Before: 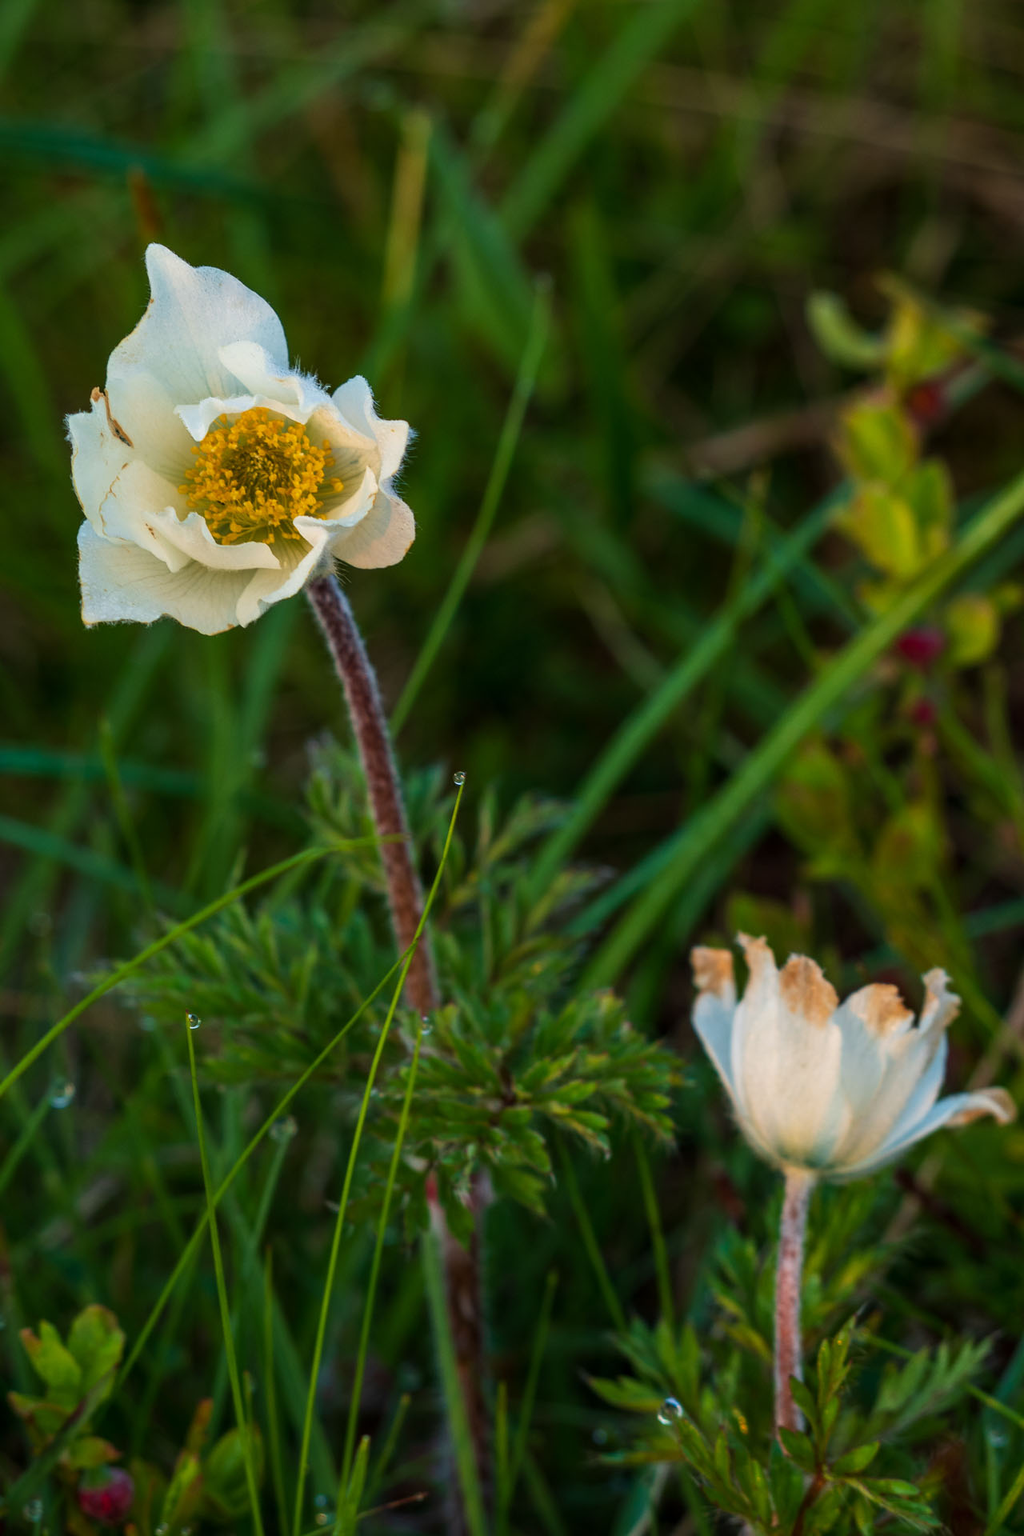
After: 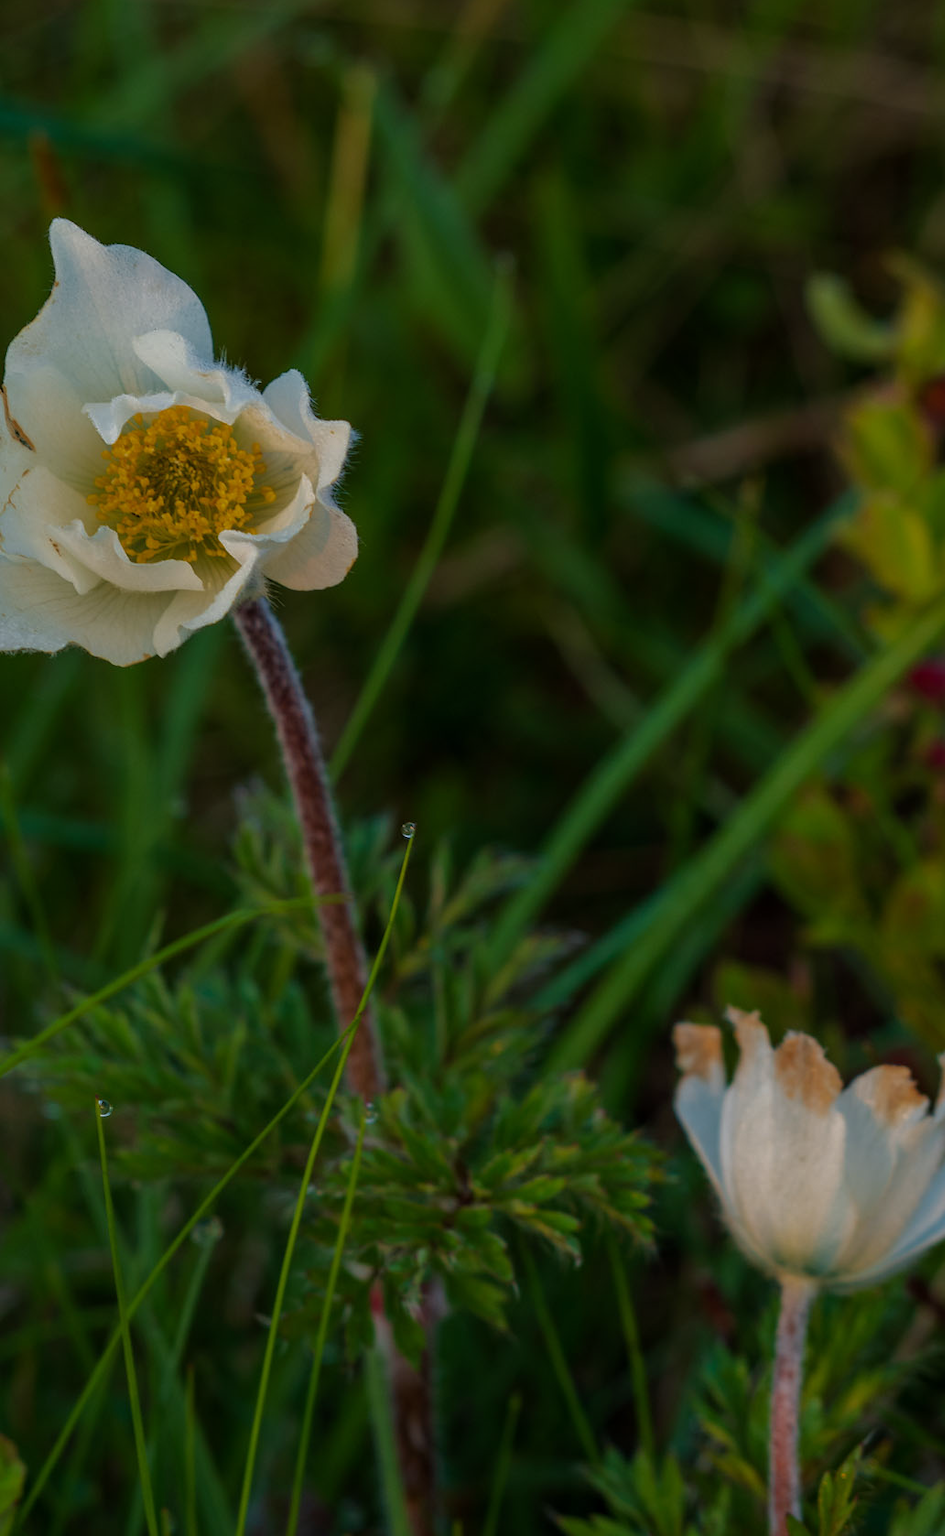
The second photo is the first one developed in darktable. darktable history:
base curve: curves: ch0 [(0, 0) (0.841, 0.609) (1, 1)]
exposure: exposure -0.053 EV, compensate highlight preservation false
crop: left 10.017%, top 3.479%, right 9.239%, bottom 9.114%
